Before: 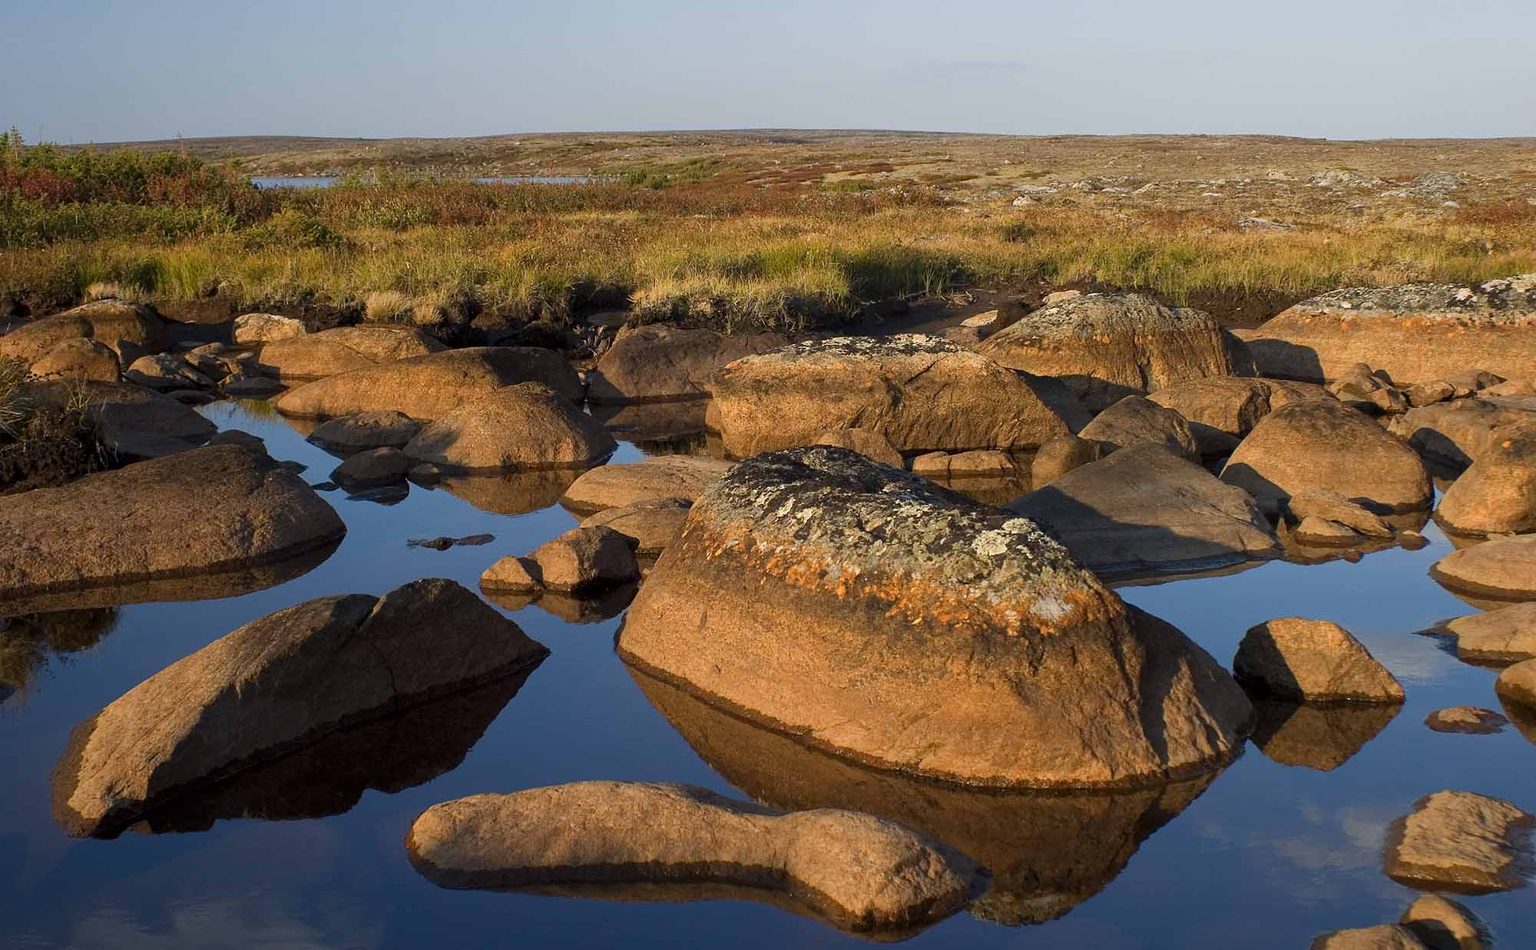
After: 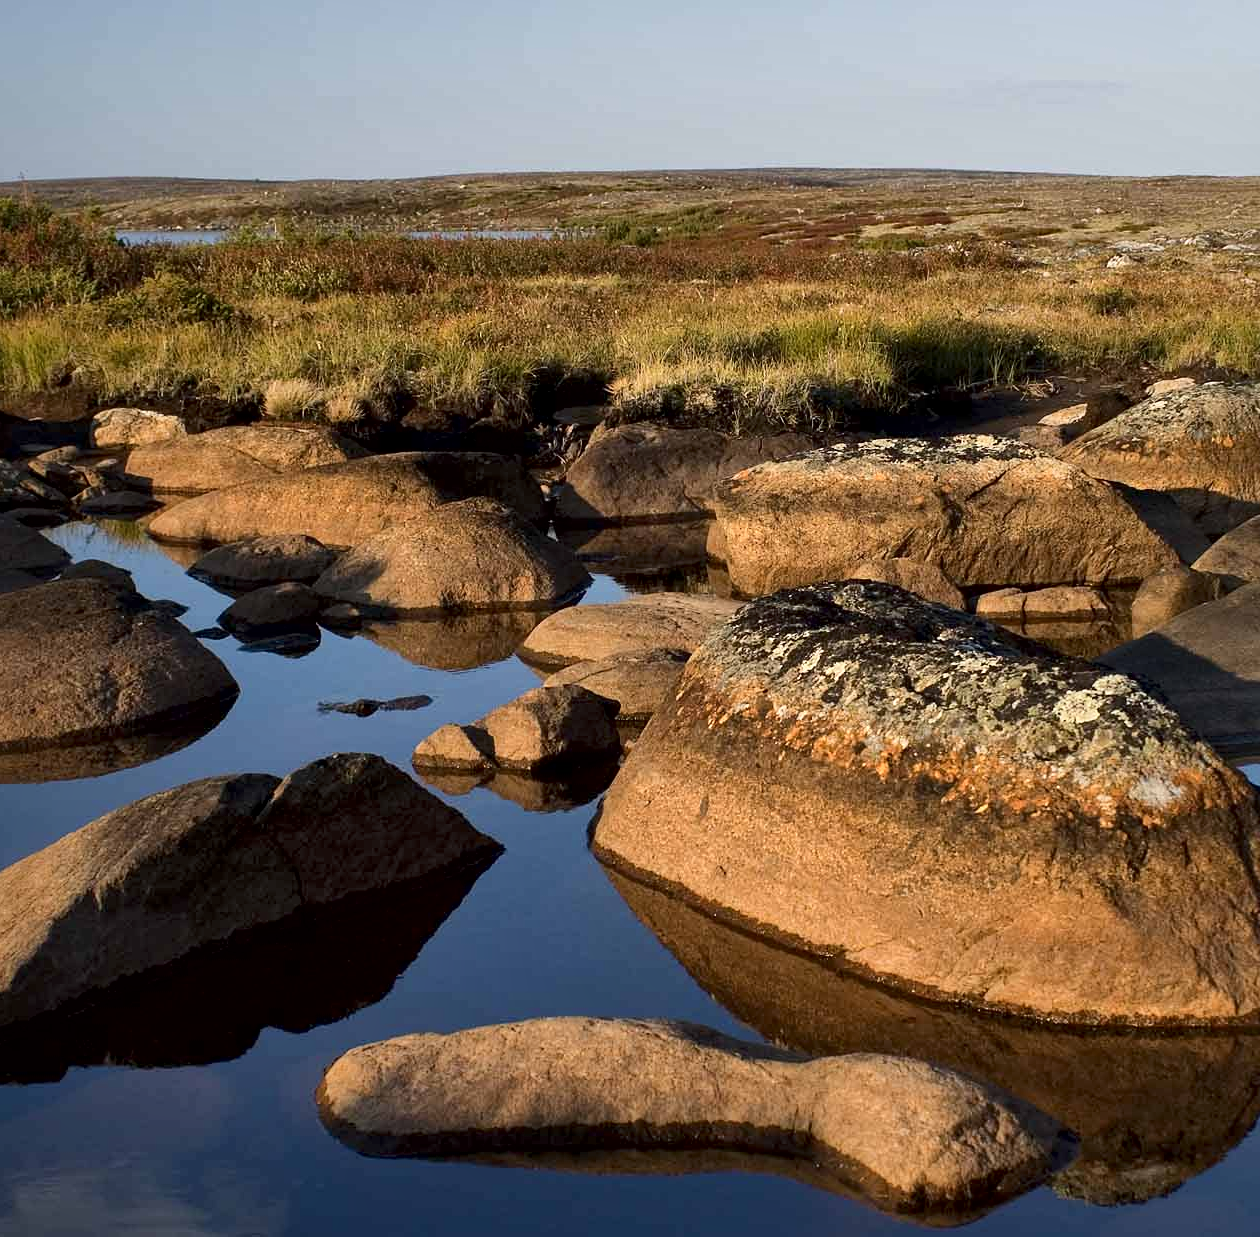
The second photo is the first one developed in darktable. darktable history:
local contrast: mode bilateral grid, contrast 100, coarseness 99, detail 165%, midtone range 0.2
crop: left 10.638%, right 26.319%
